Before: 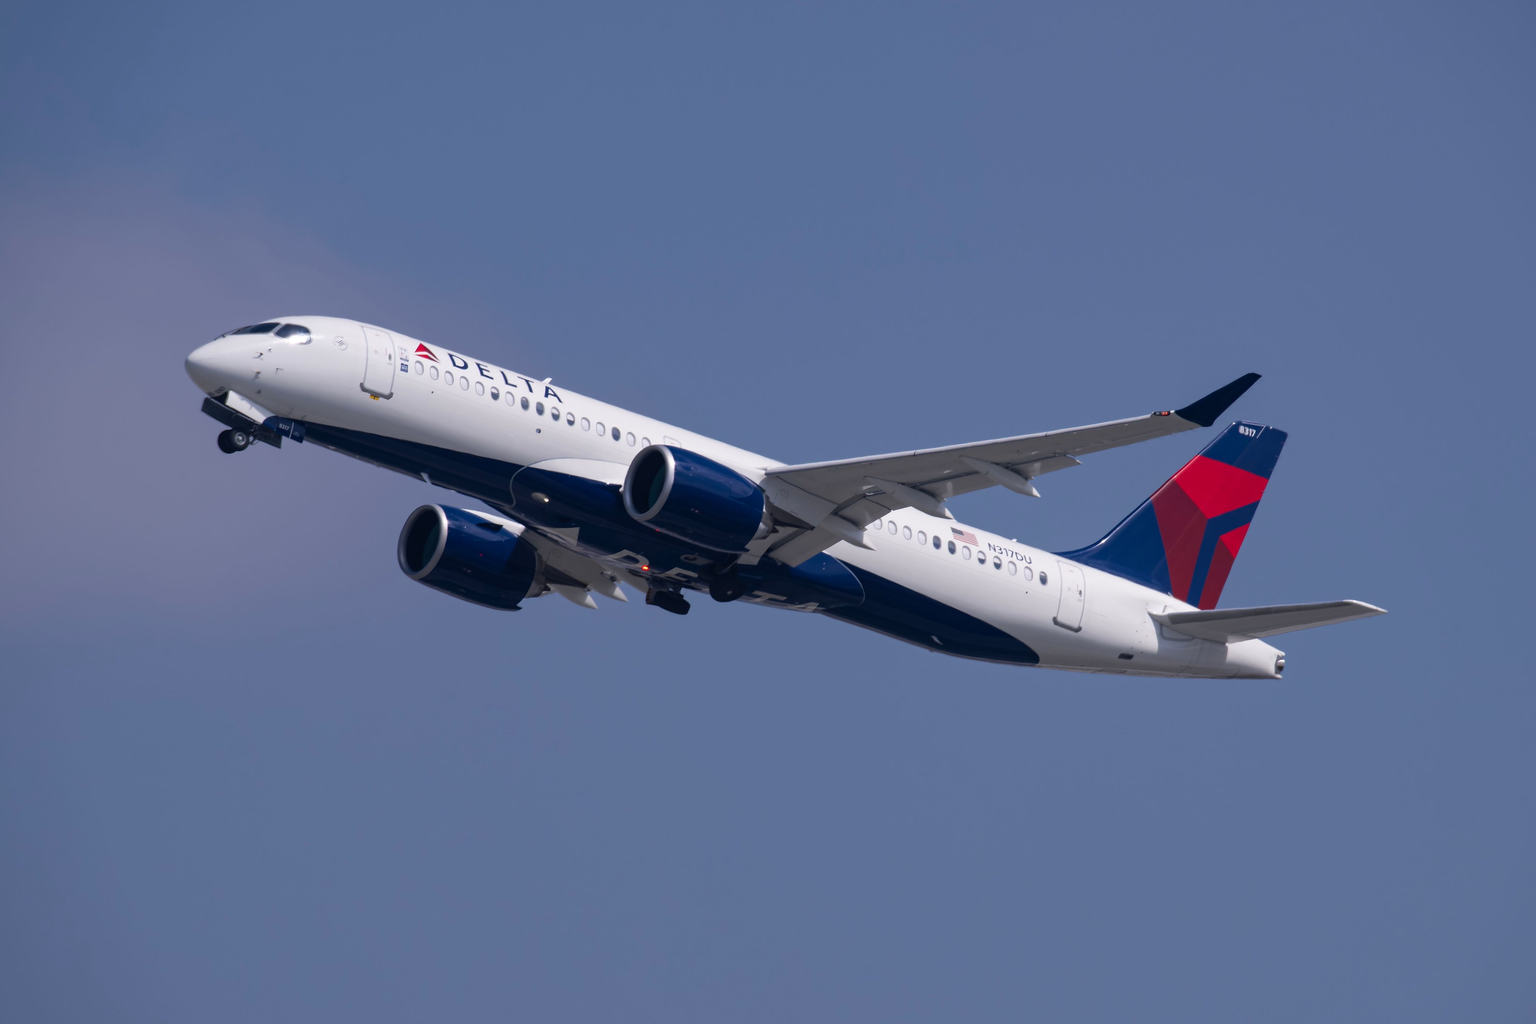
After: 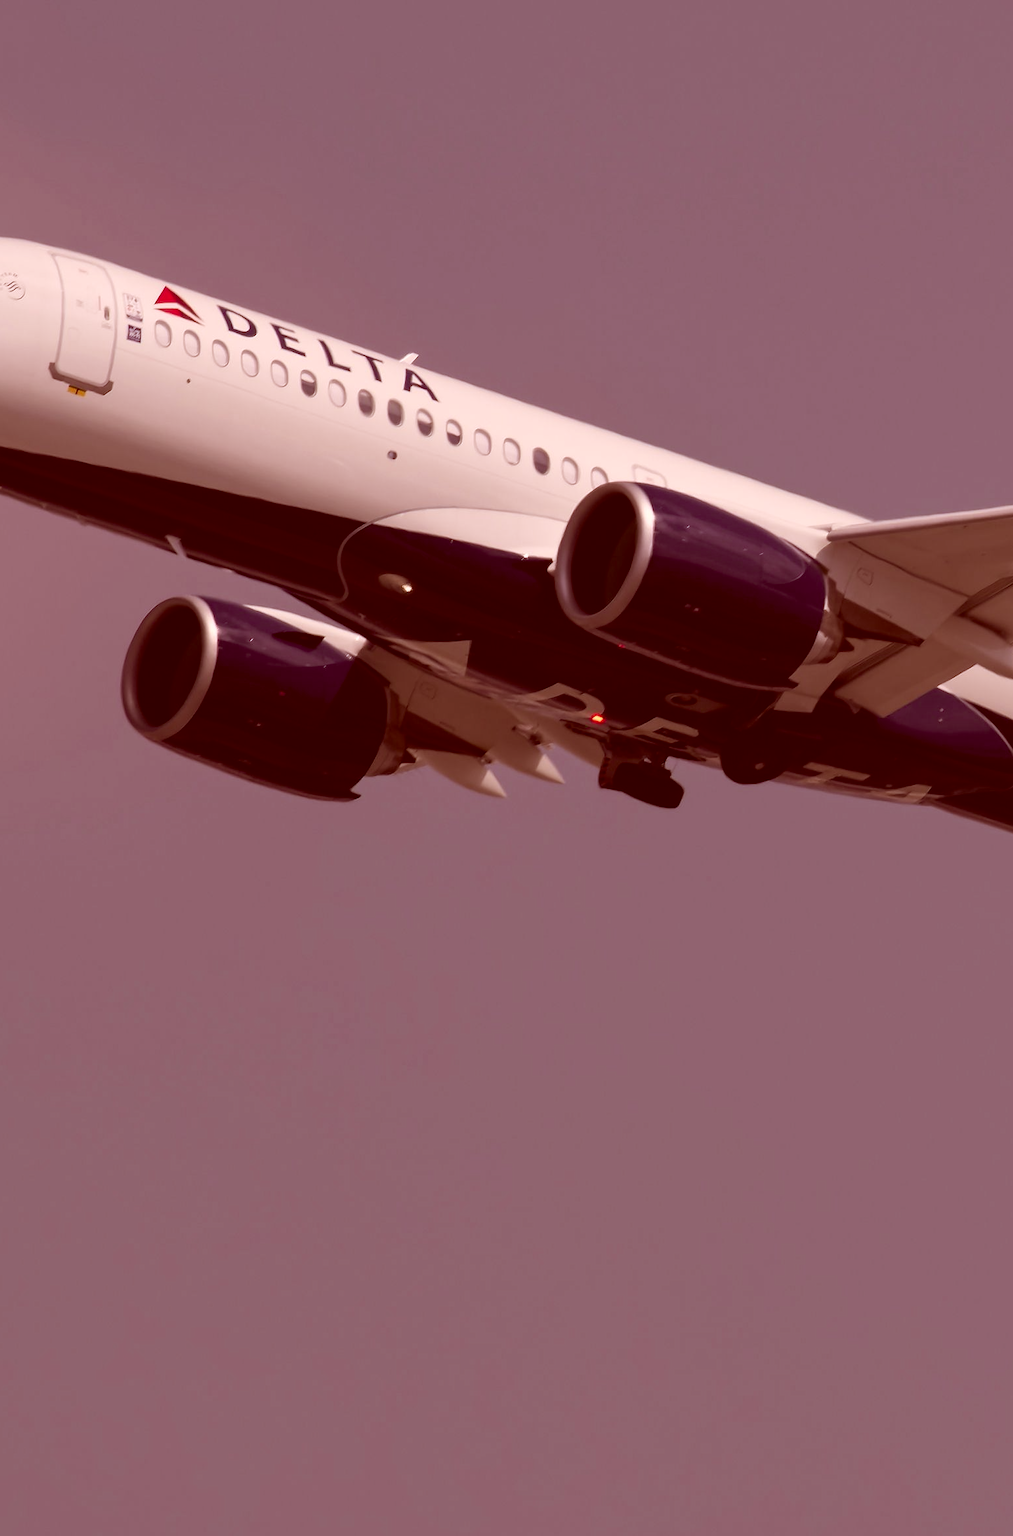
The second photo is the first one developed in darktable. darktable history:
crop and rotate: left 21.796%, top 18.989%, right 43.878%, bottom 2.974%
color correction: highlights a* 9.3, highlights b* 8.7, shadows a* 39.35, shadows b* 39.77, saturation 0.782
